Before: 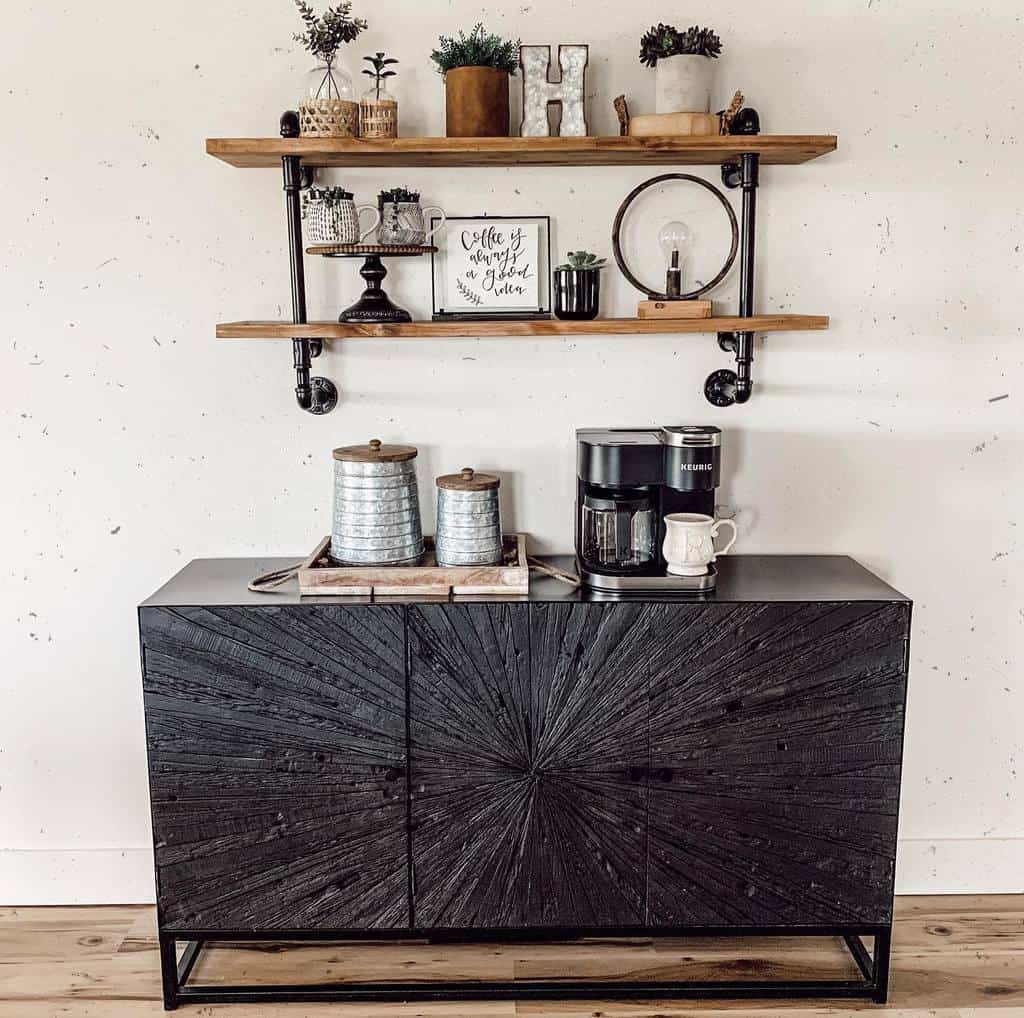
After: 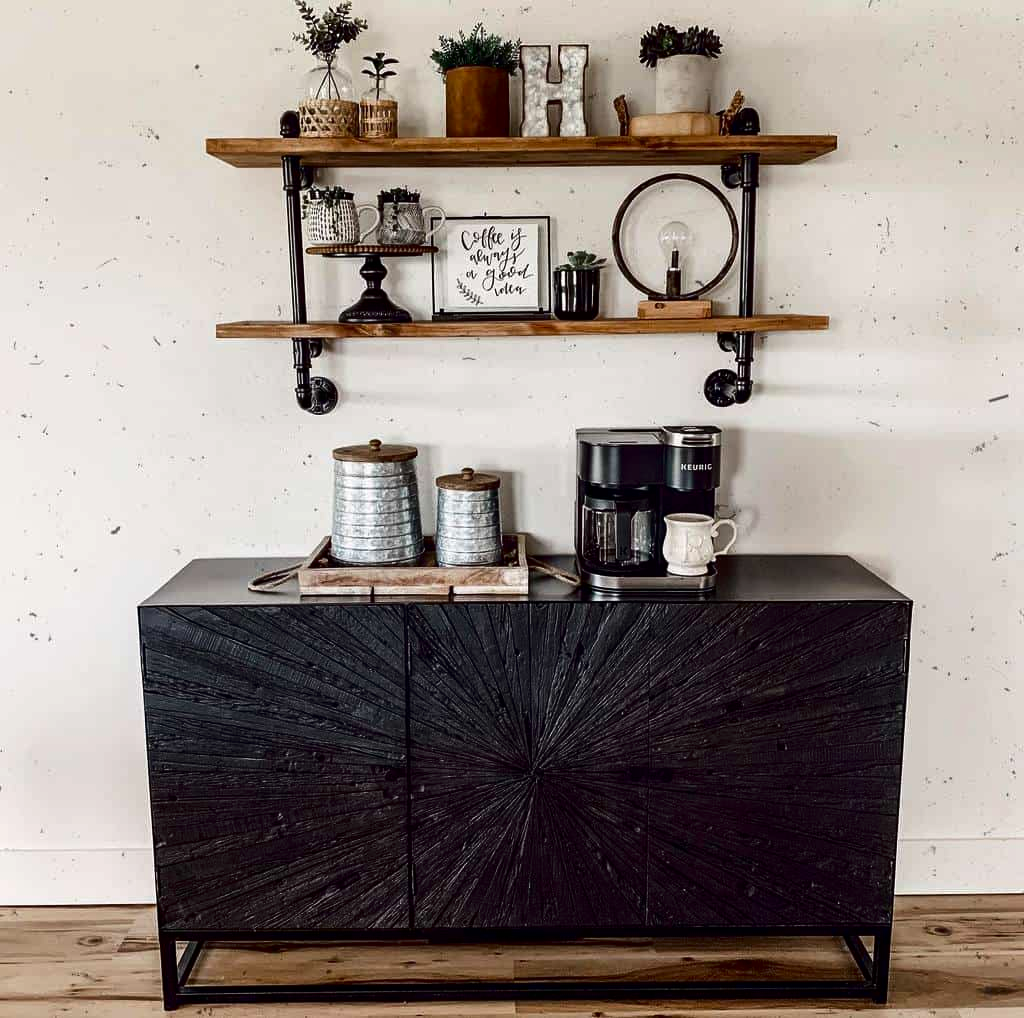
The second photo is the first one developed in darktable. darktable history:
contrast brightness saturation: contrast 0.127, brightness -0.245, saturation 0.149
